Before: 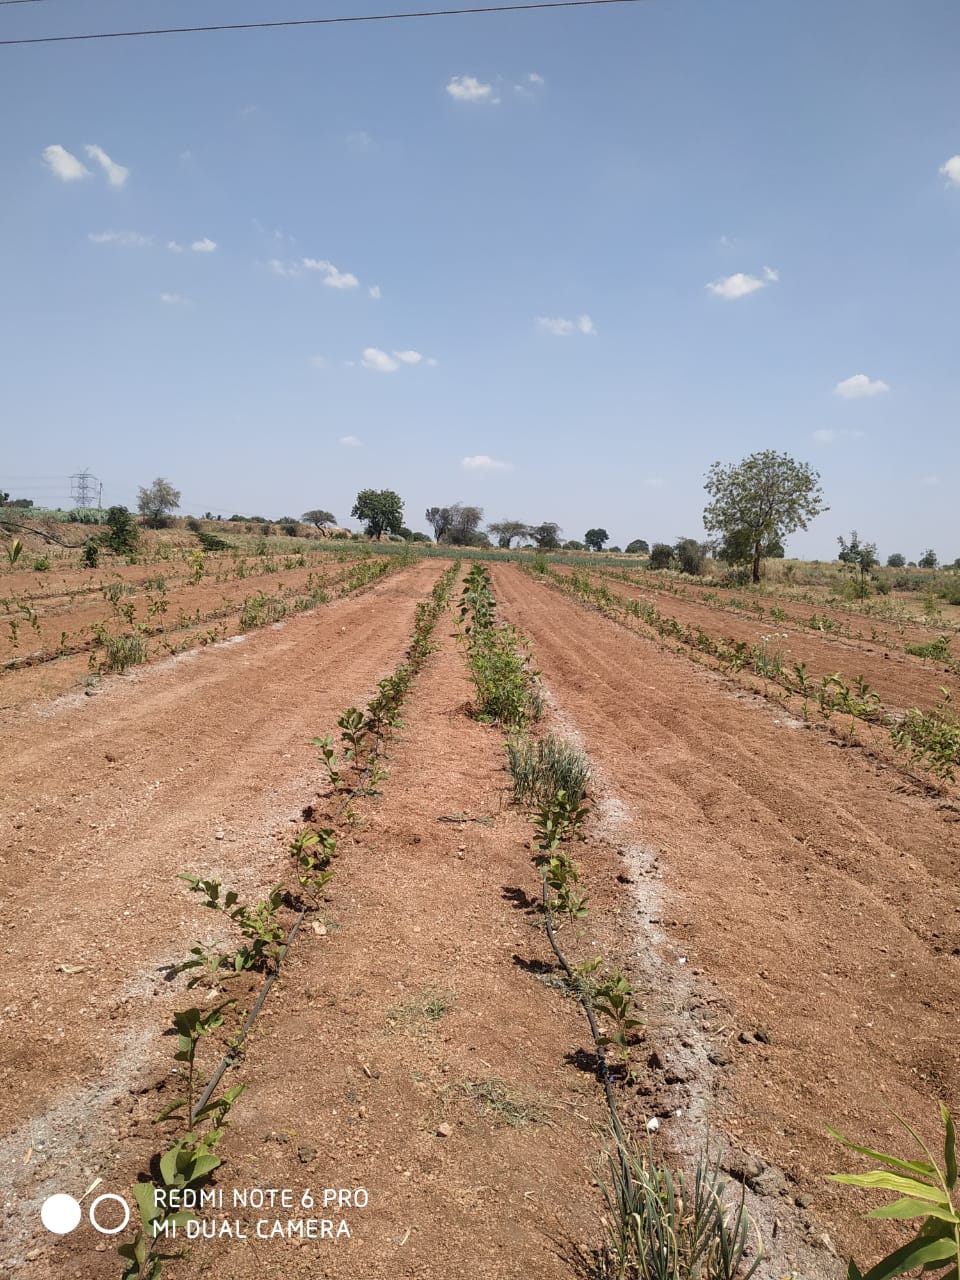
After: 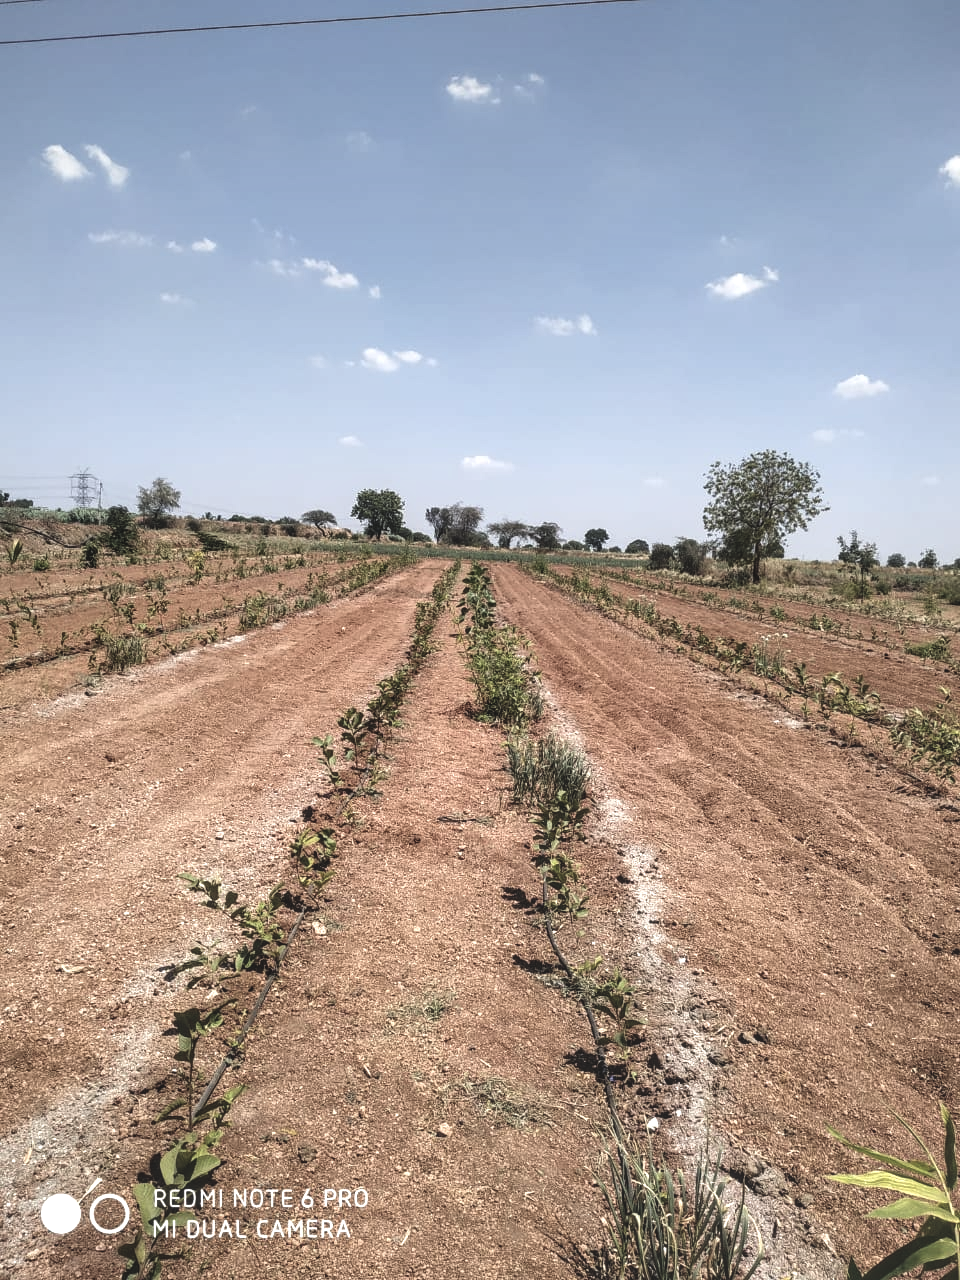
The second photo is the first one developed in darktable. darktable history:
local contrast: highlights 80%, shadows 57%, detail 175%, midtone range 0.602
exposure: black level correction -0.062, exposure -0.05 EV, compensate highlight preservation false
